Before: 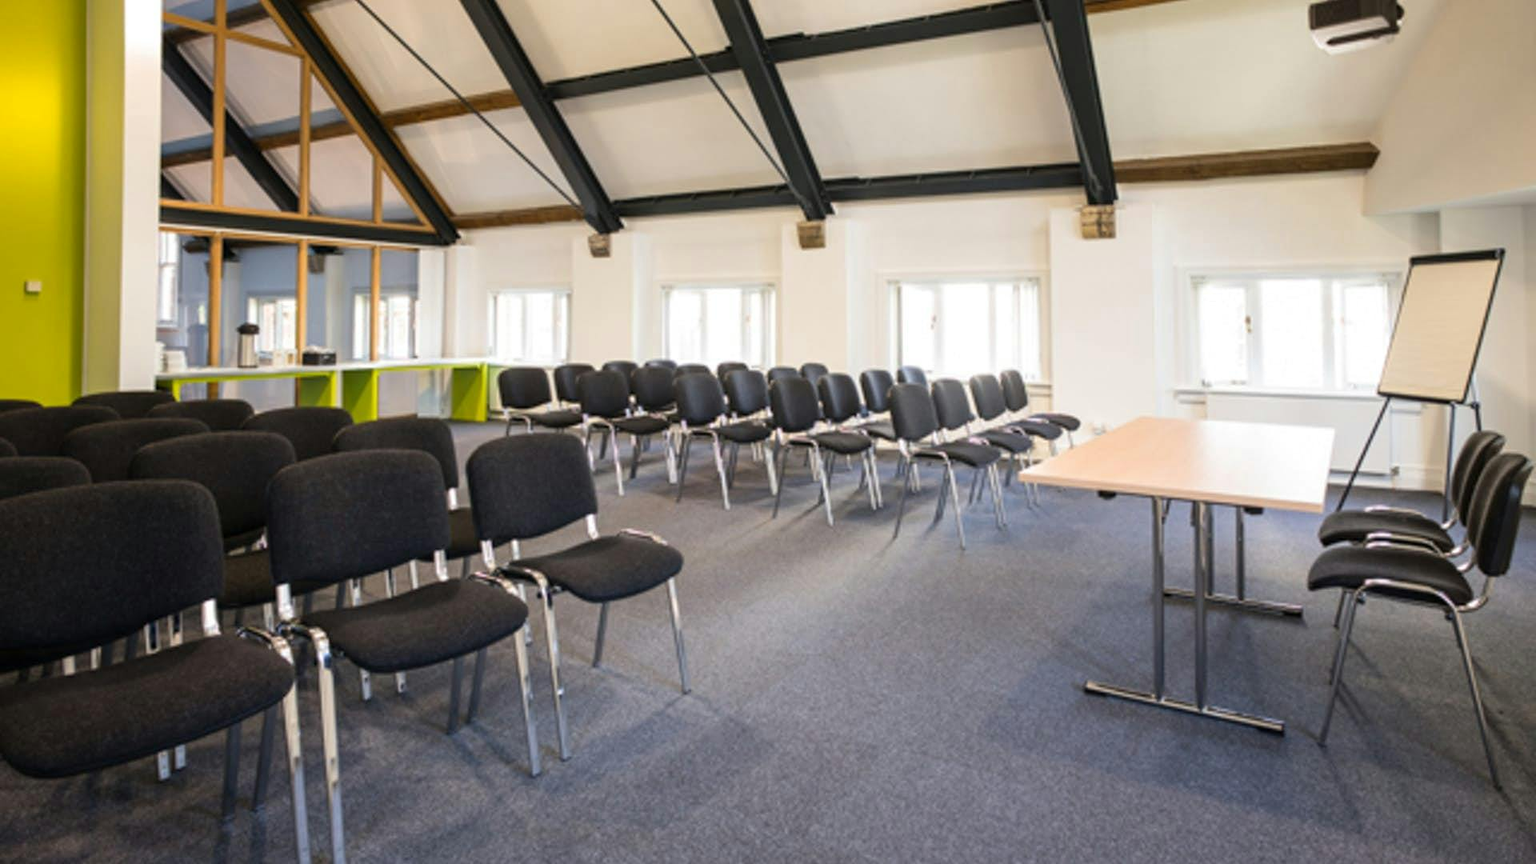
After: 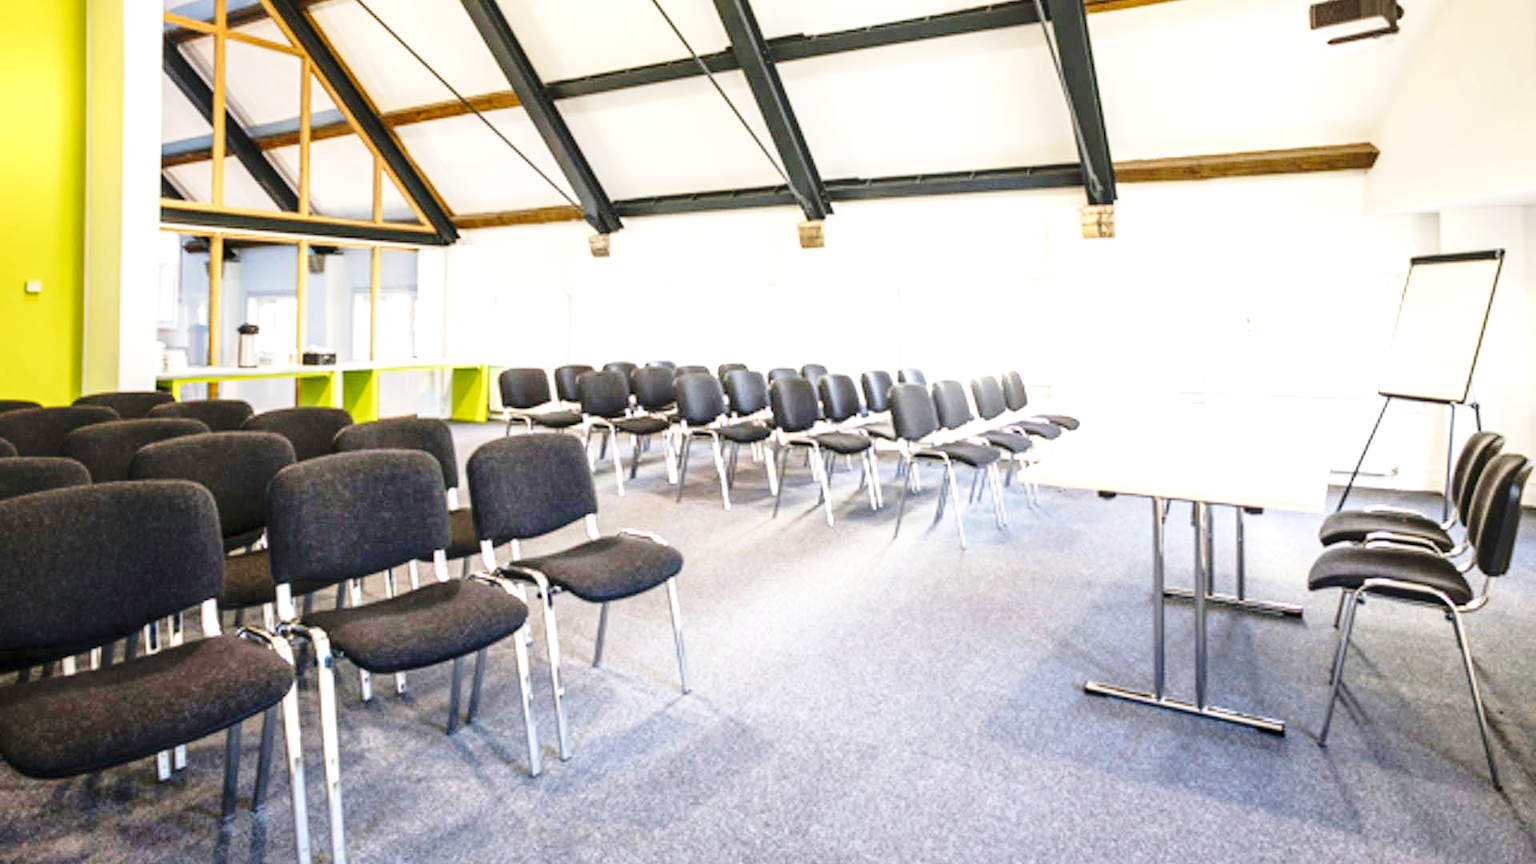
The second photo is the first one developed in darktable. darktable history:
exposure: black level correction 0, exposure 0.933 EV, compensate exposure bias true, compensate highlight preservation false
base curve: curves: ch0 [(0, 0) (0.028, 0.03) (0.121, 0.232) (0.46, 0.748) (0.859, 0.968) (1, 1)], preserve colors none
local contrast: on, module defaults
